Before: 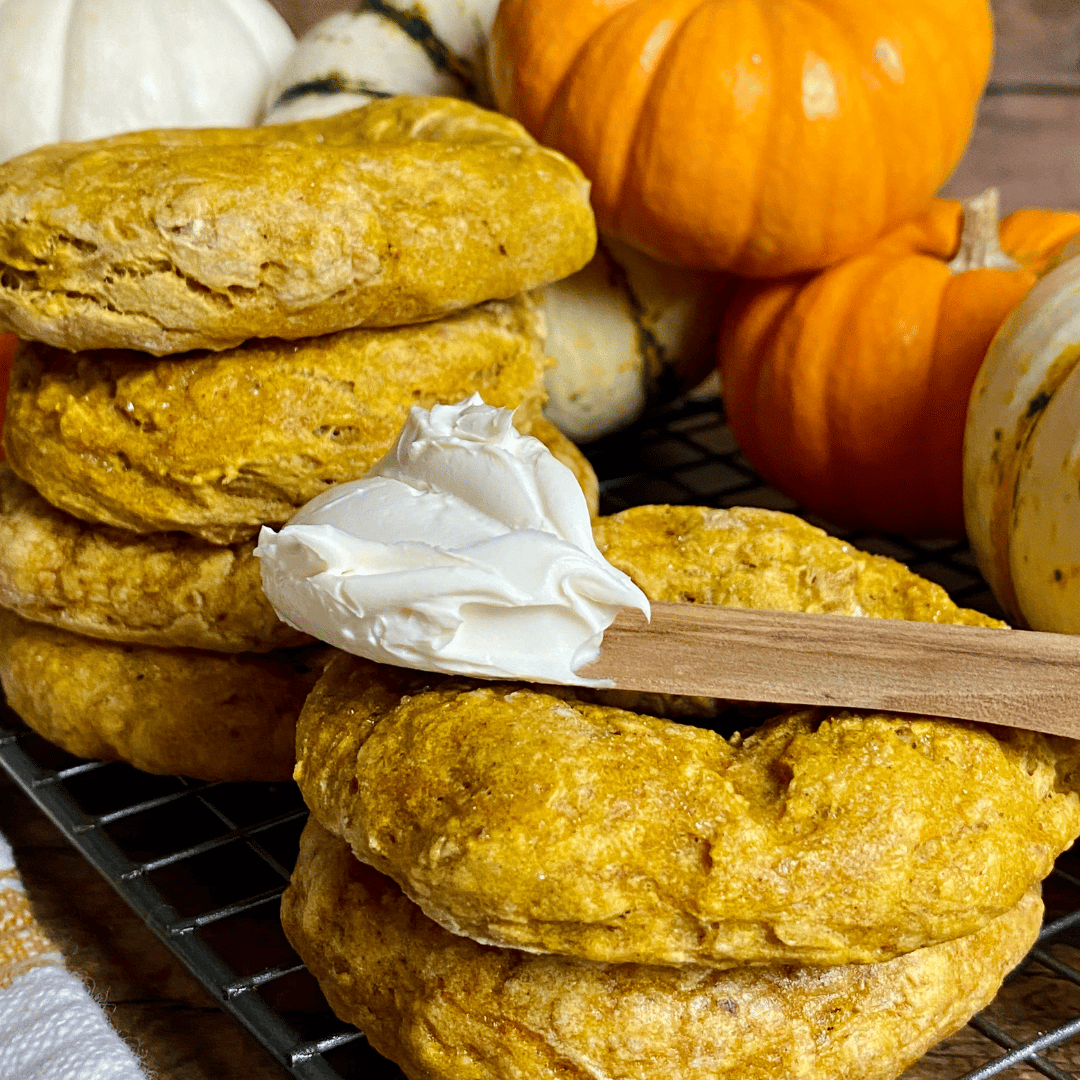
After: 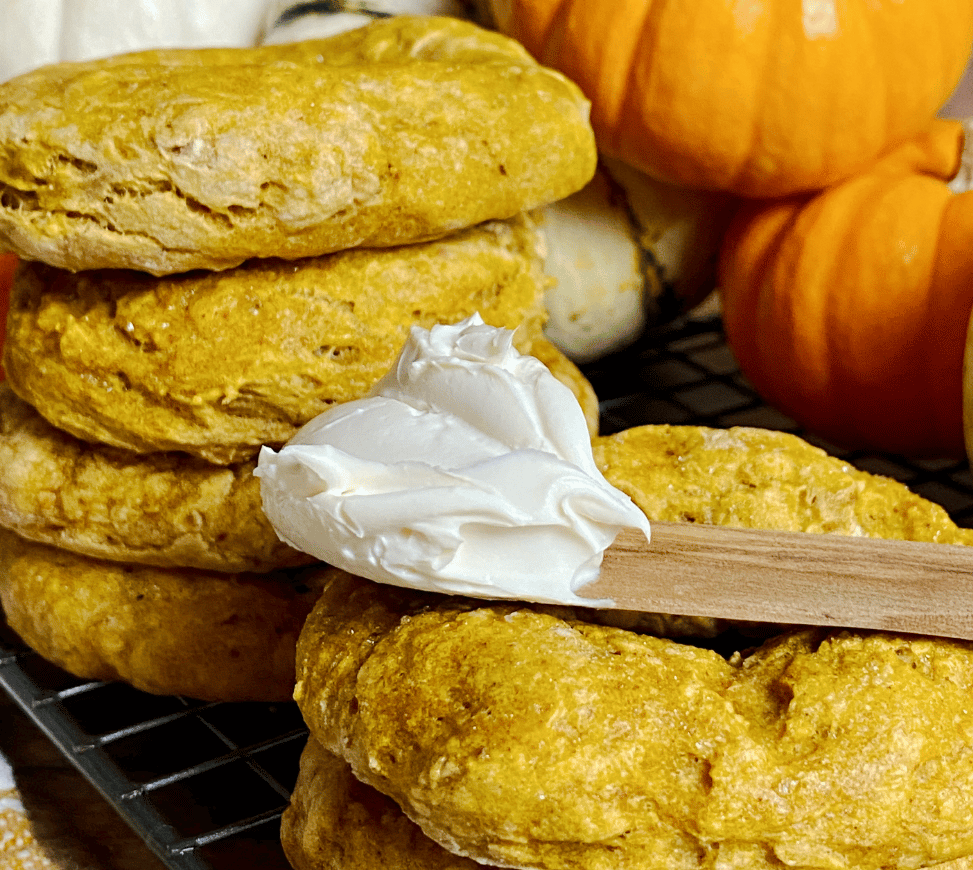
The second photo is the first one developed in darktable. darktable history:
base curve: curves: ch0 [(0, 0) (0.262, 0.32) (0.722, 0.705) (1, 1)], exposure shift 0.01, preserve colors none
crop: top 7.476%, right 9.822%, bottom 11.904%
